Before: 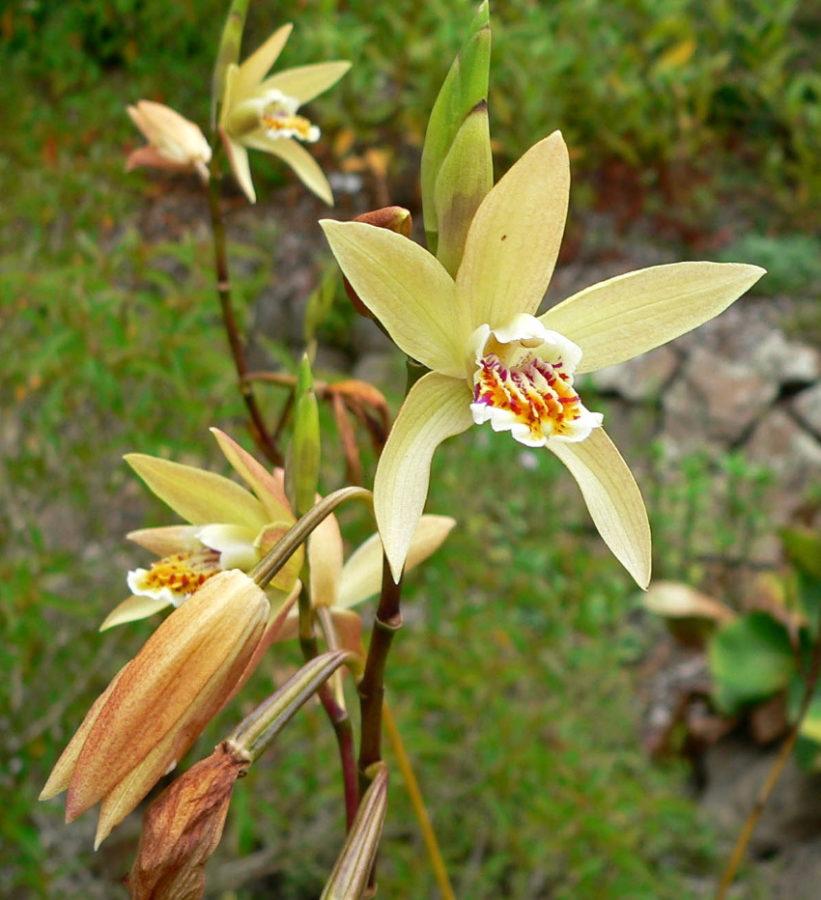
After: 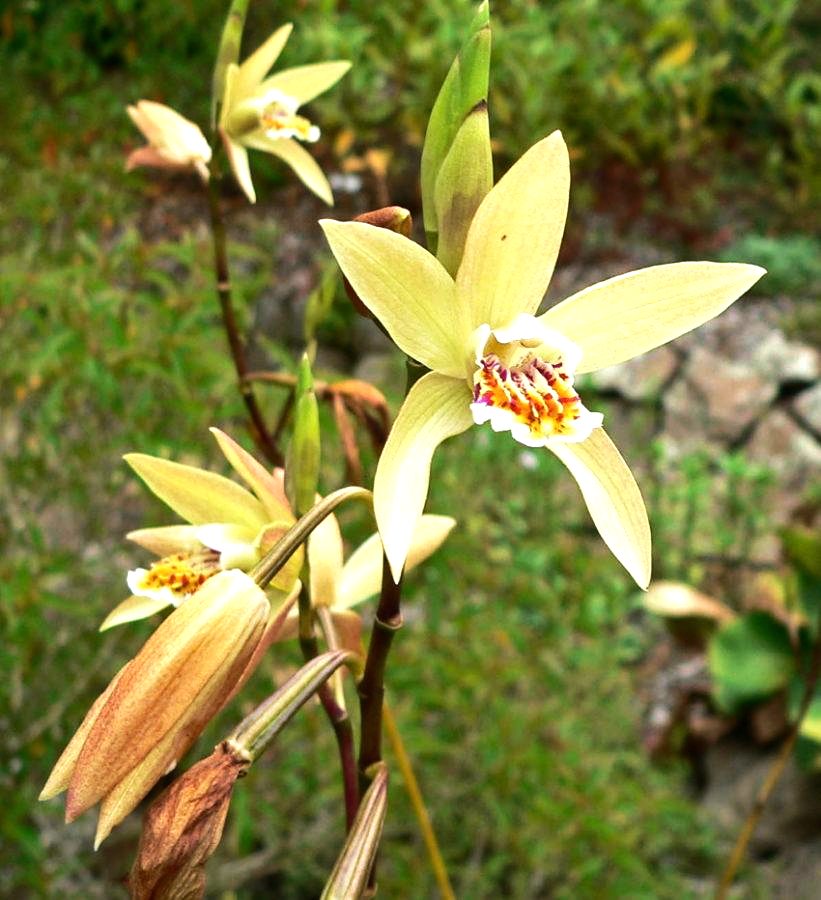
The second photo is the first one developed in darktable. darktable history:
tone equalizer: -8 EV -0.74 EV, -7 EV -0.723 EV, -6 EV -0.561 EV, -5 EV -0.425 EV, -3 EV 0.388 EV, -2 EV 0.6 EV, -1 EV 0.69 EV, +0 EV 0.753 EV, edges refinement/feathering 500, mask exposure compensation -1.57 EV, preserve details no
velvia: strength 29.88%
